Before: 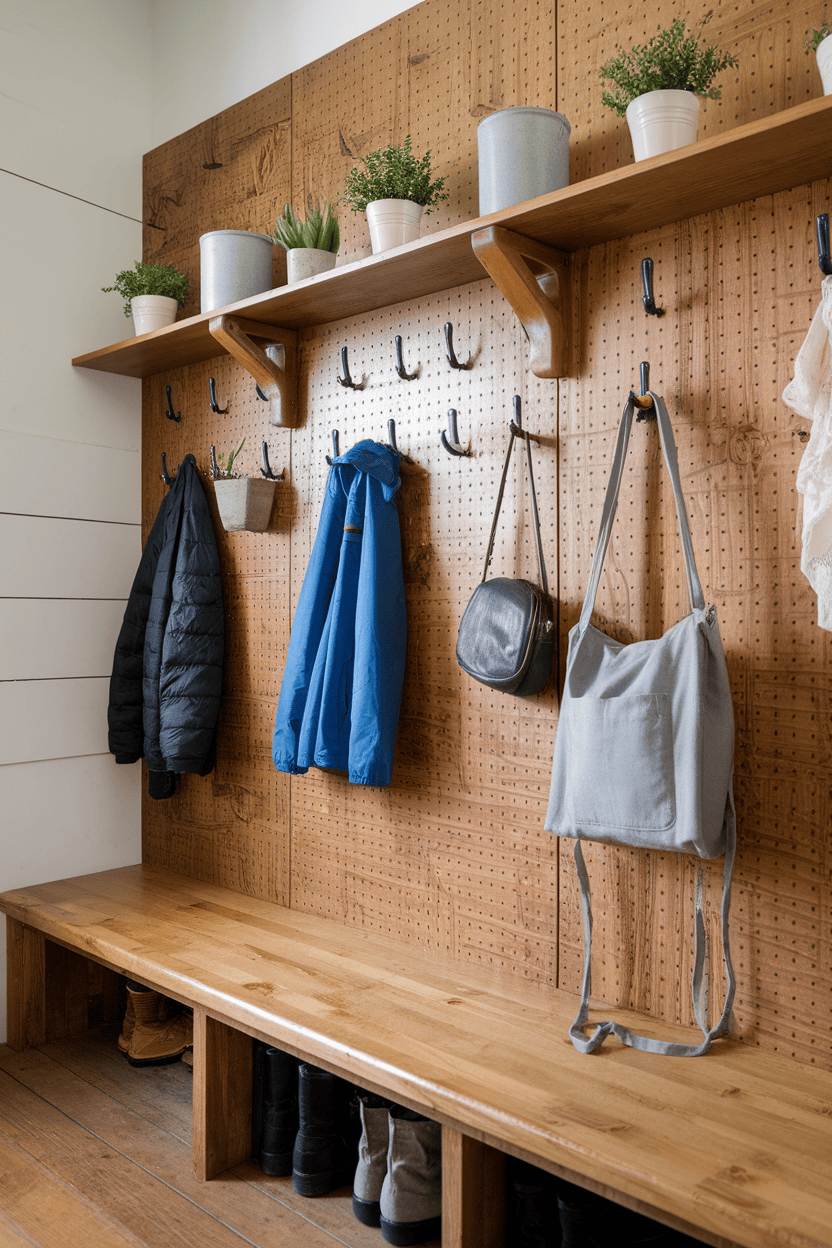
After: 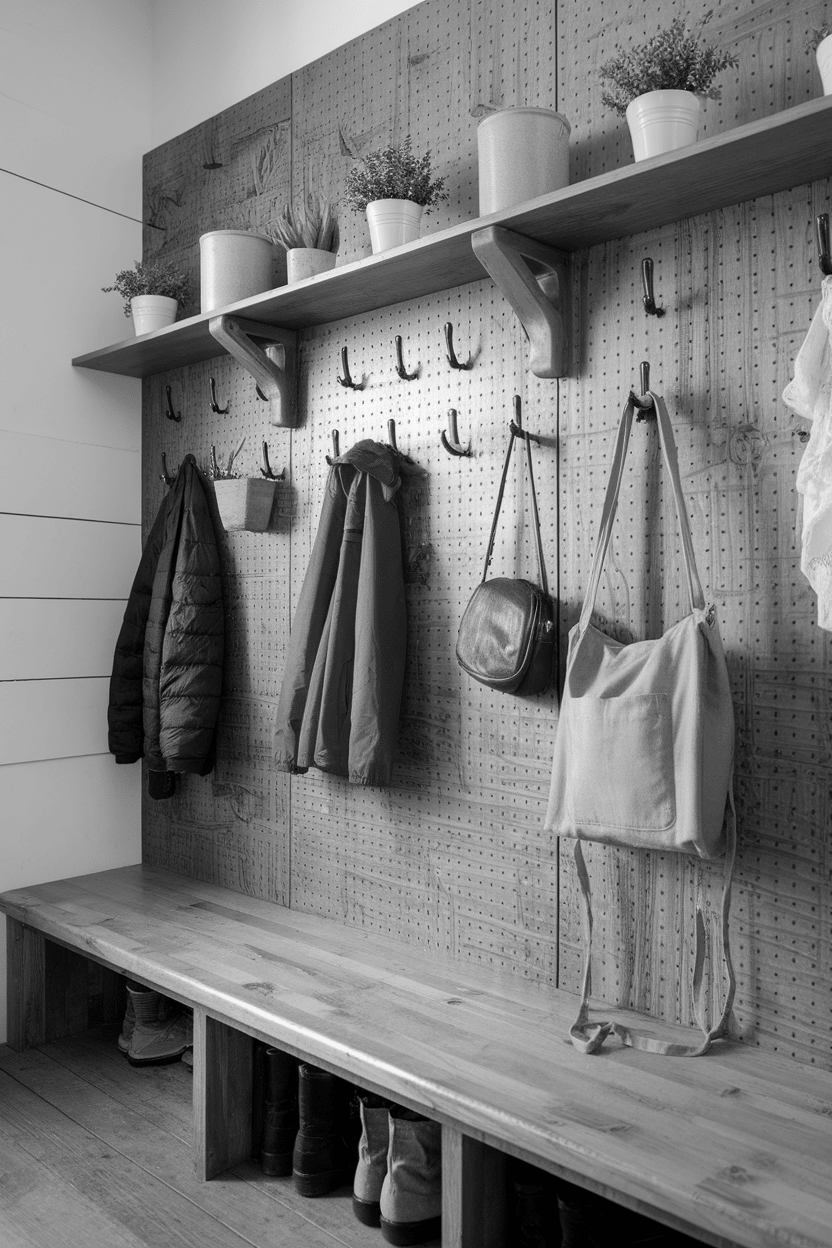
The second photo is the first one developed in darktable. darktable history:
color zones: curves: ch0 [(0, 0.5) (0.143, 0.5) (0.286, 0.5) (0.429, 0.495) (0.571, 0.437) (0.714, 0.44) (0.857, 0.496) (1, 0.5)]
monochrome: size 1
